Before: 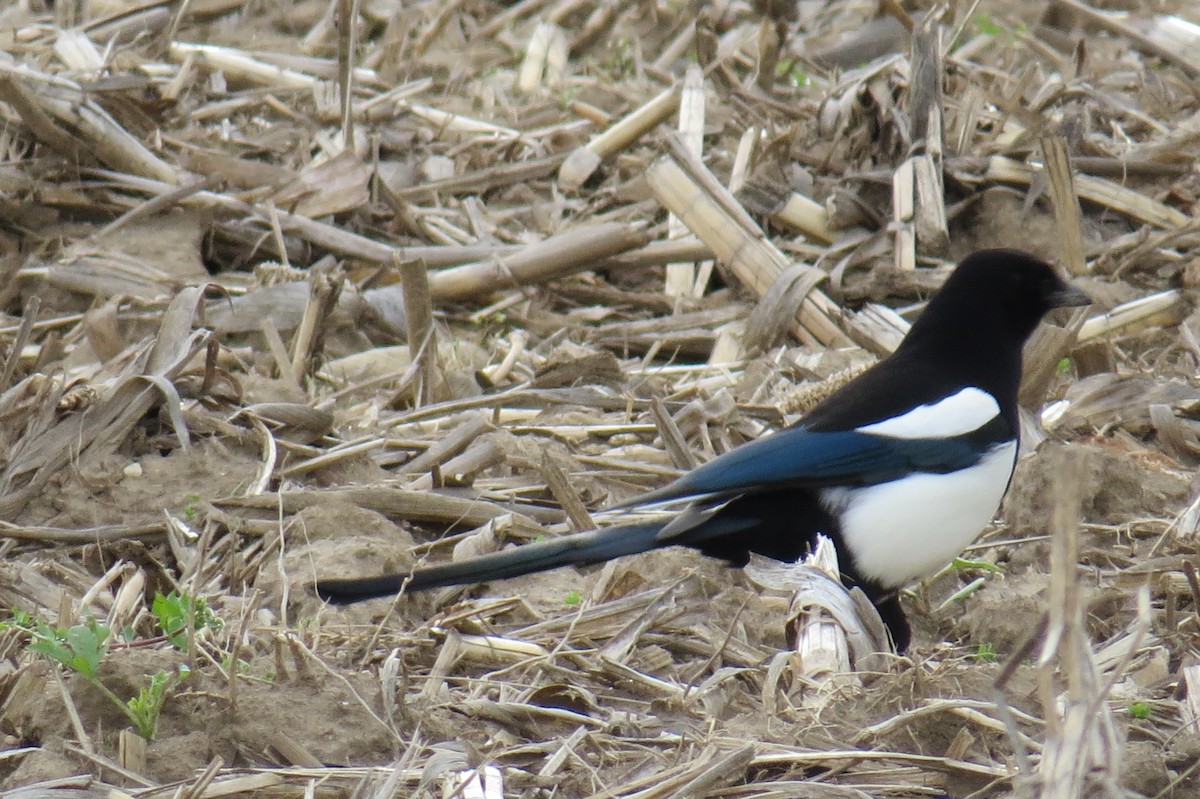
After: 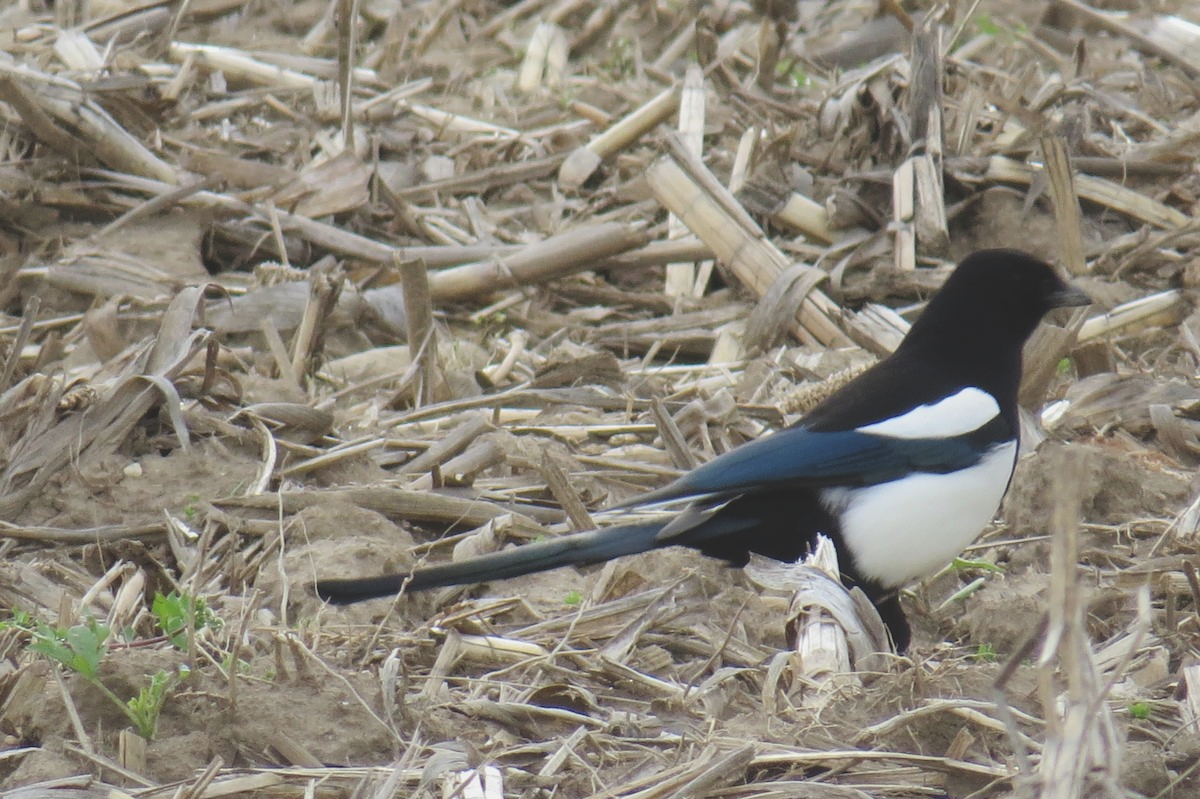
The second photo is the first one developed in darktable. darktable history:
color balance: lift [1.01, 1, 1, 1], gamma [1.097, 1, 1, 1], gain [0.85, 1, 1, 1]
tone equalizer: on, module defaults
